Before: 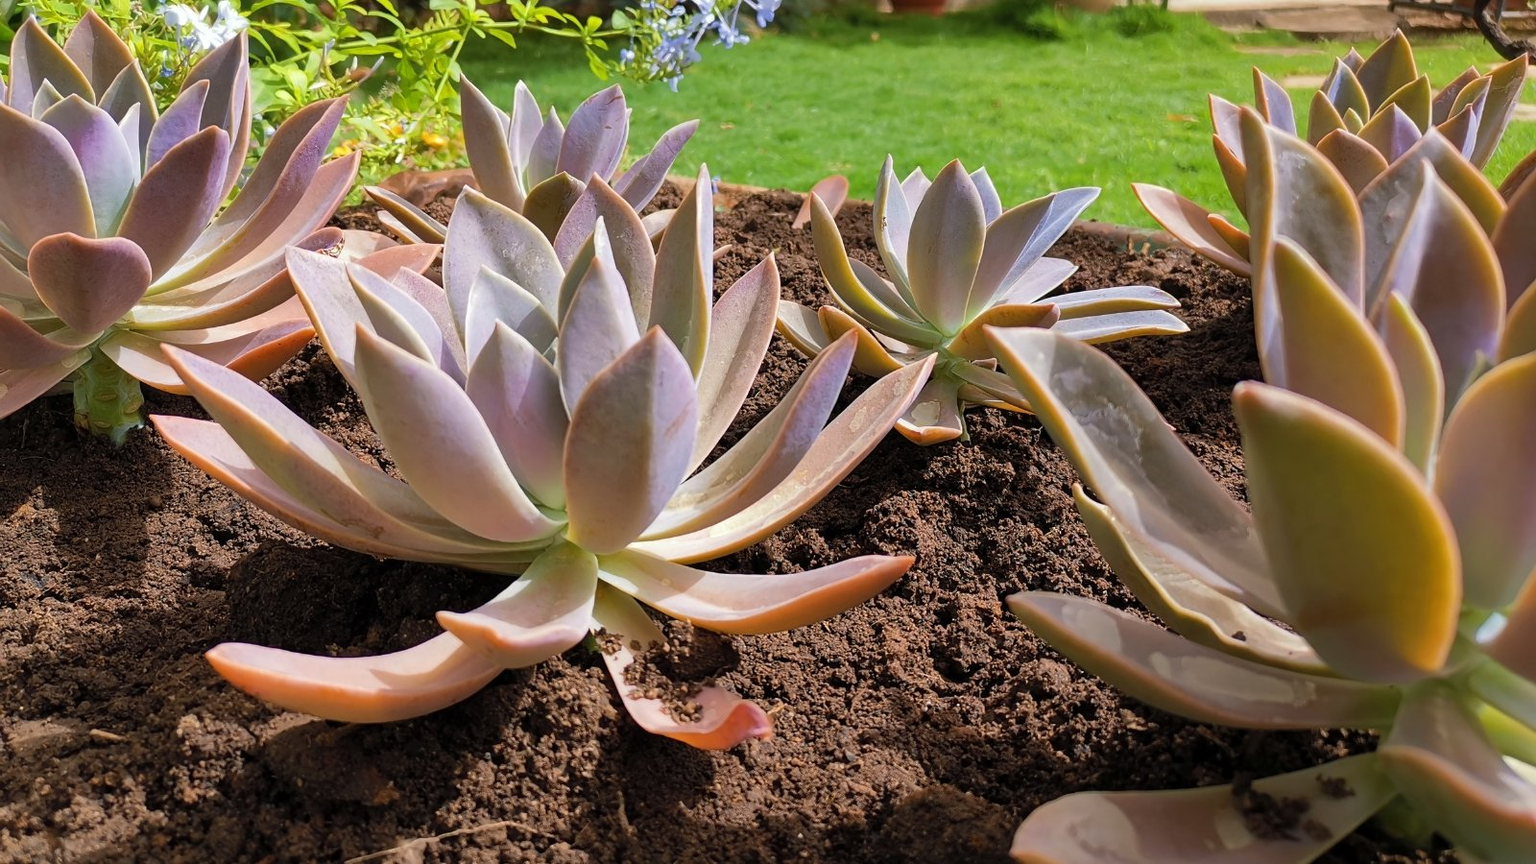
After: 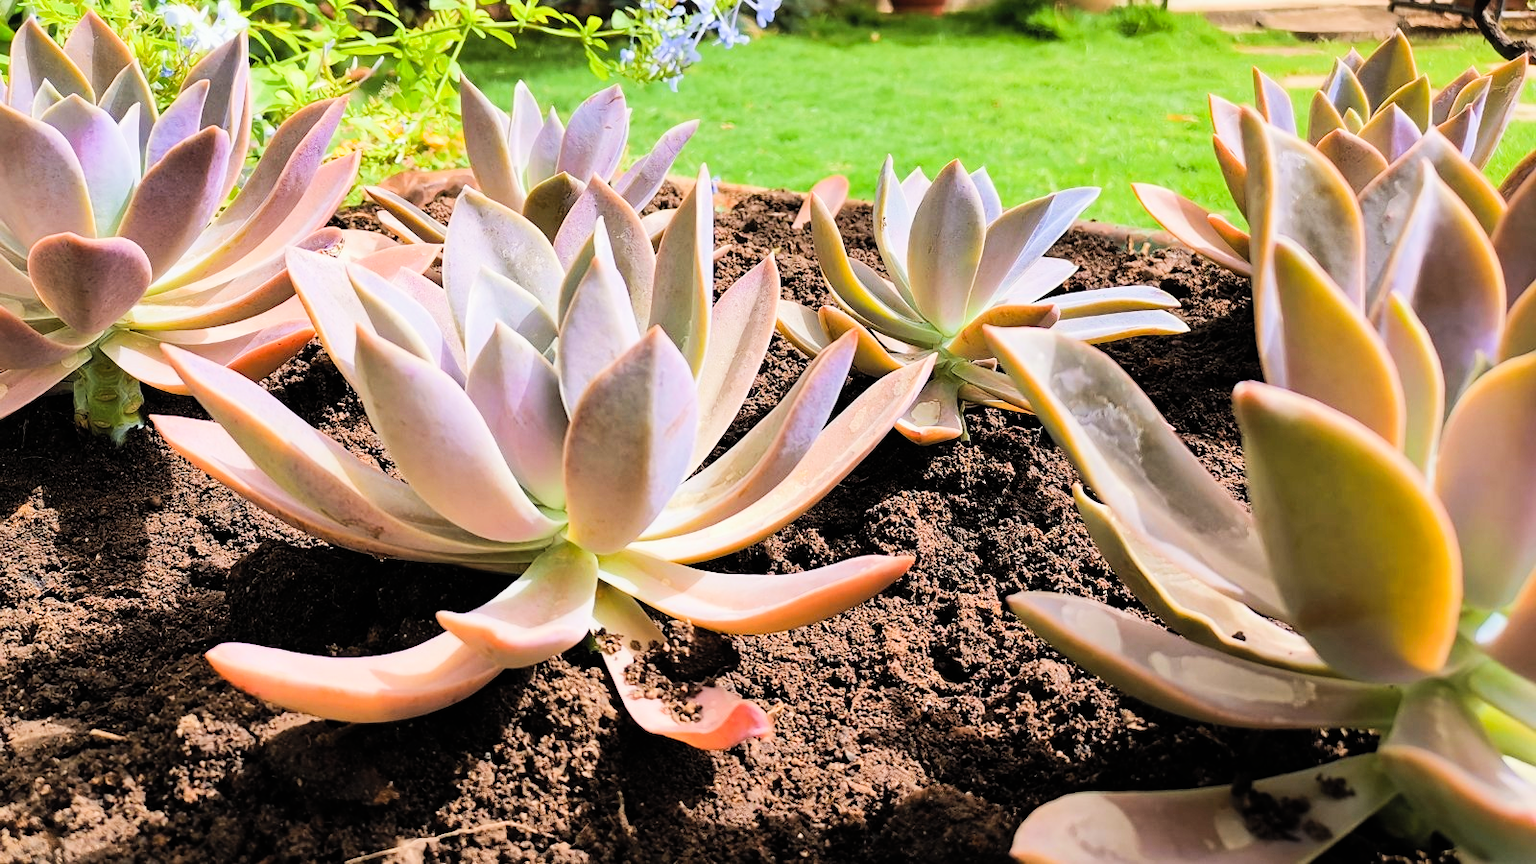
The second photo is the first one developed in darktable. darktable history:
contrast brightness saturation: brightness 0.09, saturation 0.19
tone equalizer: -8 EV -1.08 EV, -7 EV -1.01 EV, -6 EV -0.867 EV, -5 EV -0.578 EV, -3 EV 0.578 EV, -2 EV 0.867 EV, -1 EV 1.01 EV, +0 EV 1.08 EV, edges refinement/feathering 500, mask exposure compensation -1.57 EV, preserve details no
exposure: black level correction 0, exposure 0.5 EV, compensate highlight preservation false
filmic rgb: black relative exposure -7.65 EV, white relative exposure 4.56 EV, hardness 3.61
